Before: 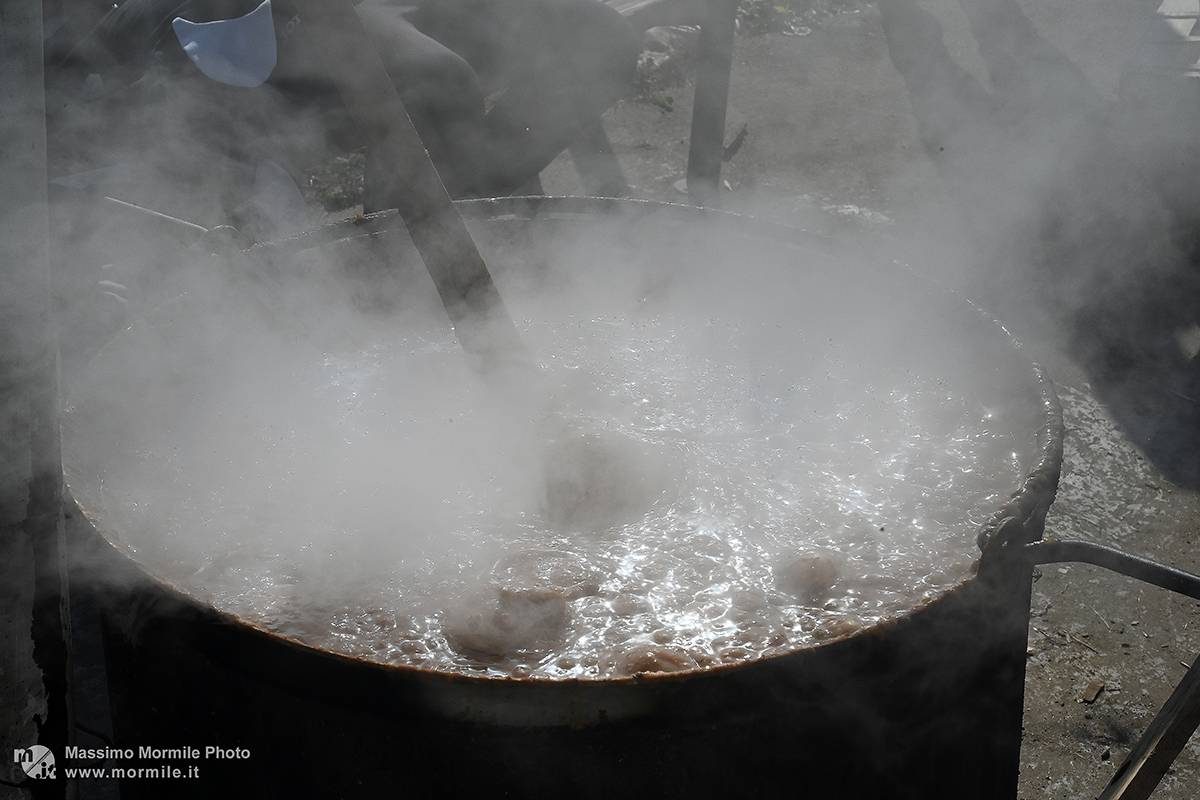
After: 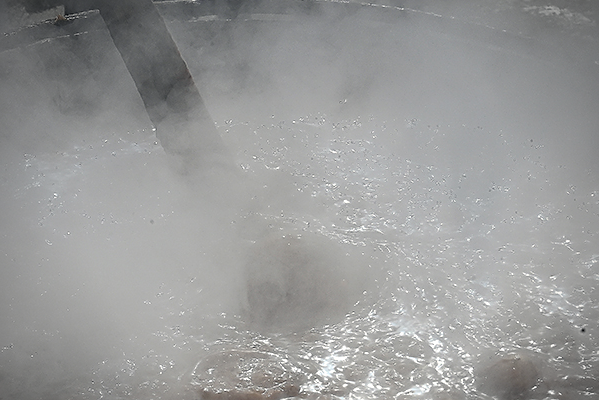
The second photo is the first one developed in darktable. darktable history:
sharpen: on, module defaults
vignetting: fall-off start 71.74%
color correction: highlights a* 0.207, highlights b* 2.7, shadows a* -0.874, shadows b* -4.78
crop: left 25%, top 25%, right 25%, bottom 25%
